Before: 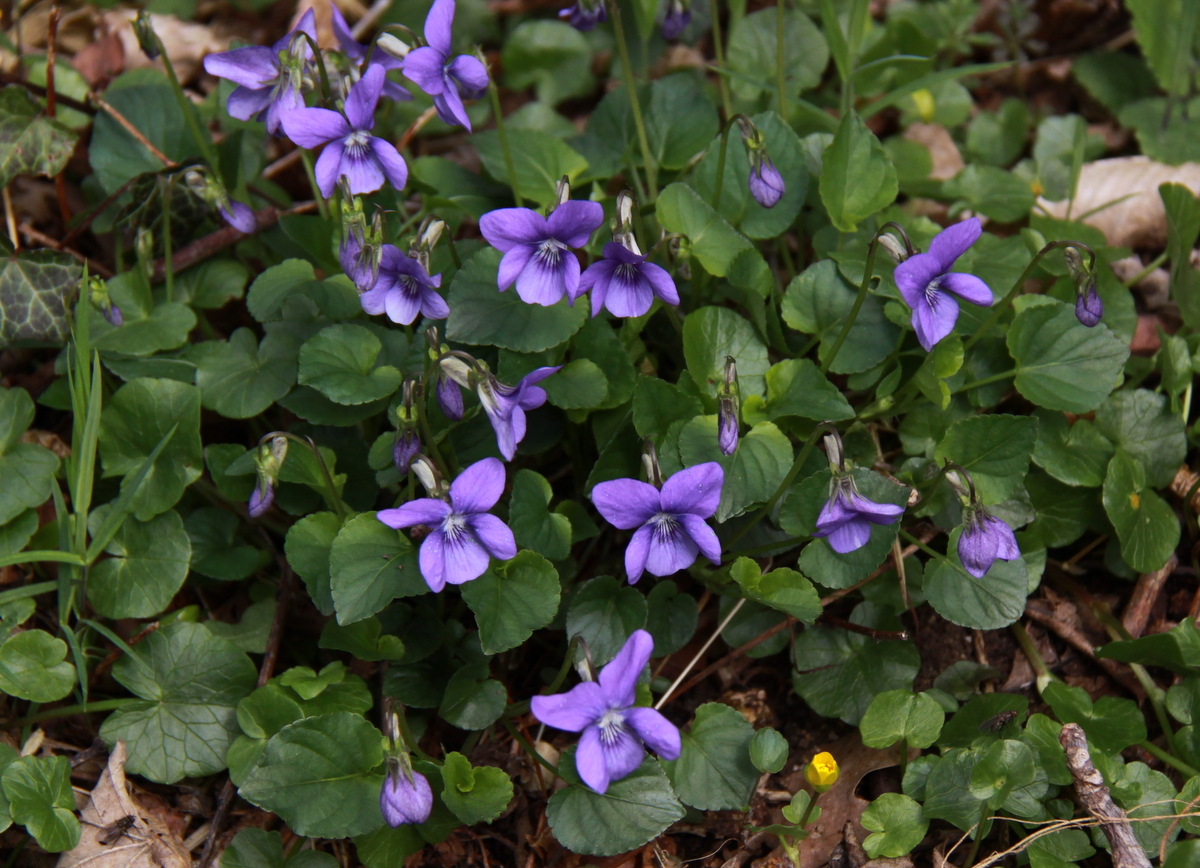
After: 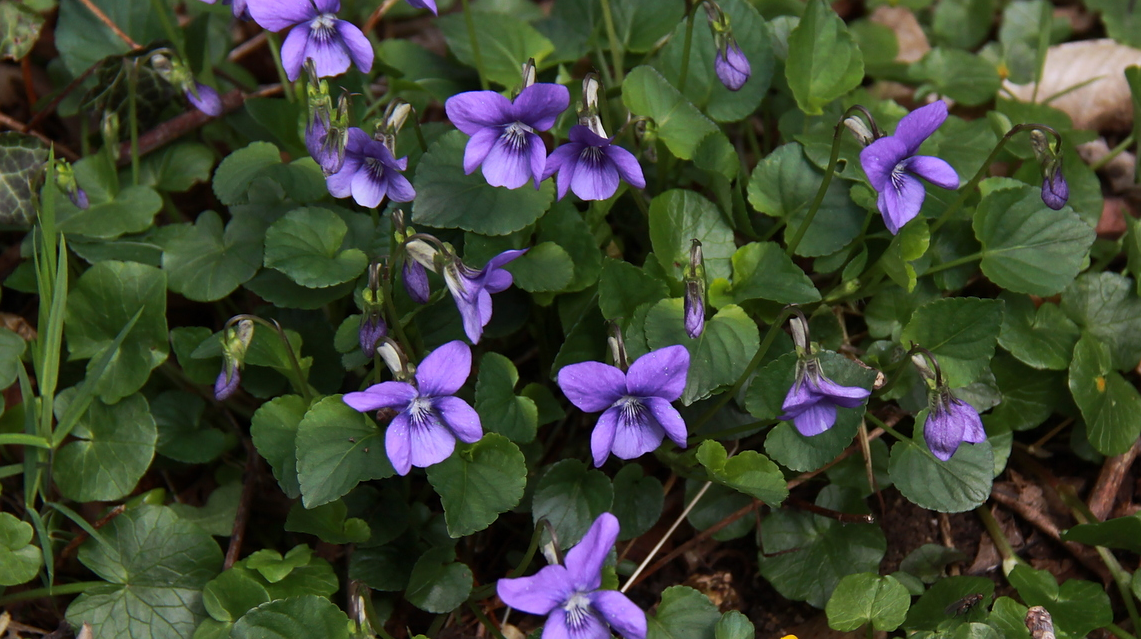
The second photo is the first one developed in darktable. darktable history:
sharpen: radius 1.047, threshold 0.95
crop and rotate: left 2.899%, top 13.573%, right 1.951%, bottom 12.754%
tone curve: curves: ch0 [(0, 0) (0.003, 0.003) (0.011, 0.011) (0.025, 0.024) (0.044, 0.044) (0.069, 0.068) (0.1, 0.098) (0.136, 0.133) (0.177, 0.174) (0.224, 0.22) (0.277, 0.272) (0.335, 0.329) (0.399, 0.392) (0.468, 0.46) (0.543, 0.546) (0.623, 0.626) (0.709, 0.711) (0.801, 0.802) (0.898, 0.898) (1, 1)], preserve colors none
